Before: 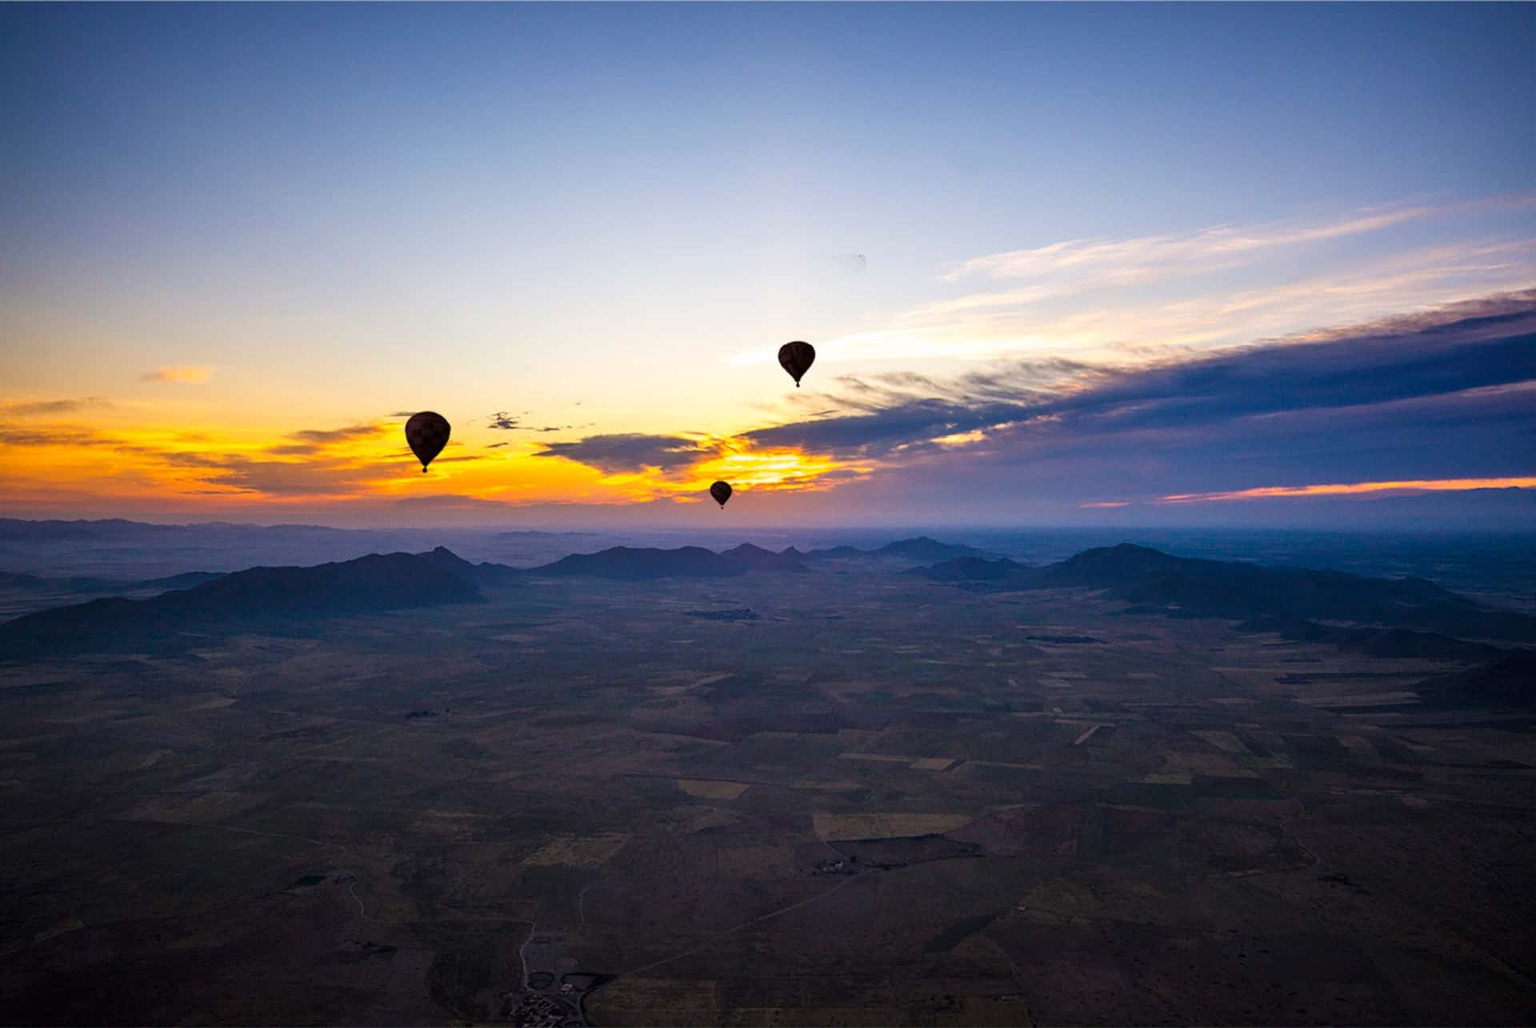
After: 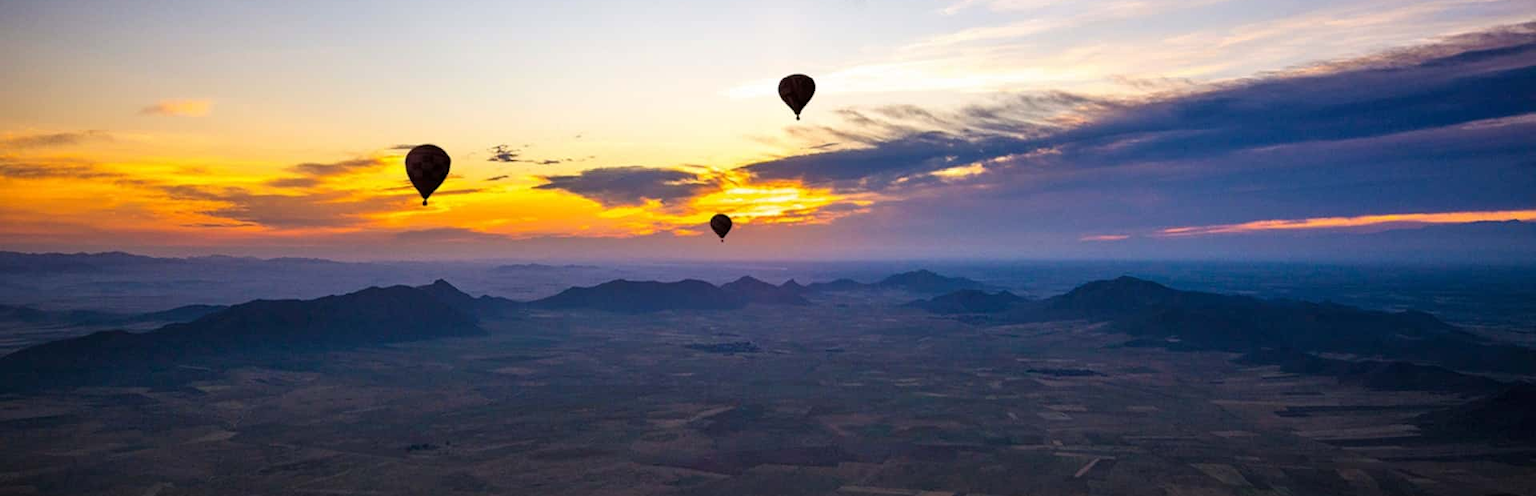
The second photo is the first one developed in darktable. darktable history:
exposure: compensate highlight preservation false
crop and rotate: top 26.056%, bottom 25.543%
